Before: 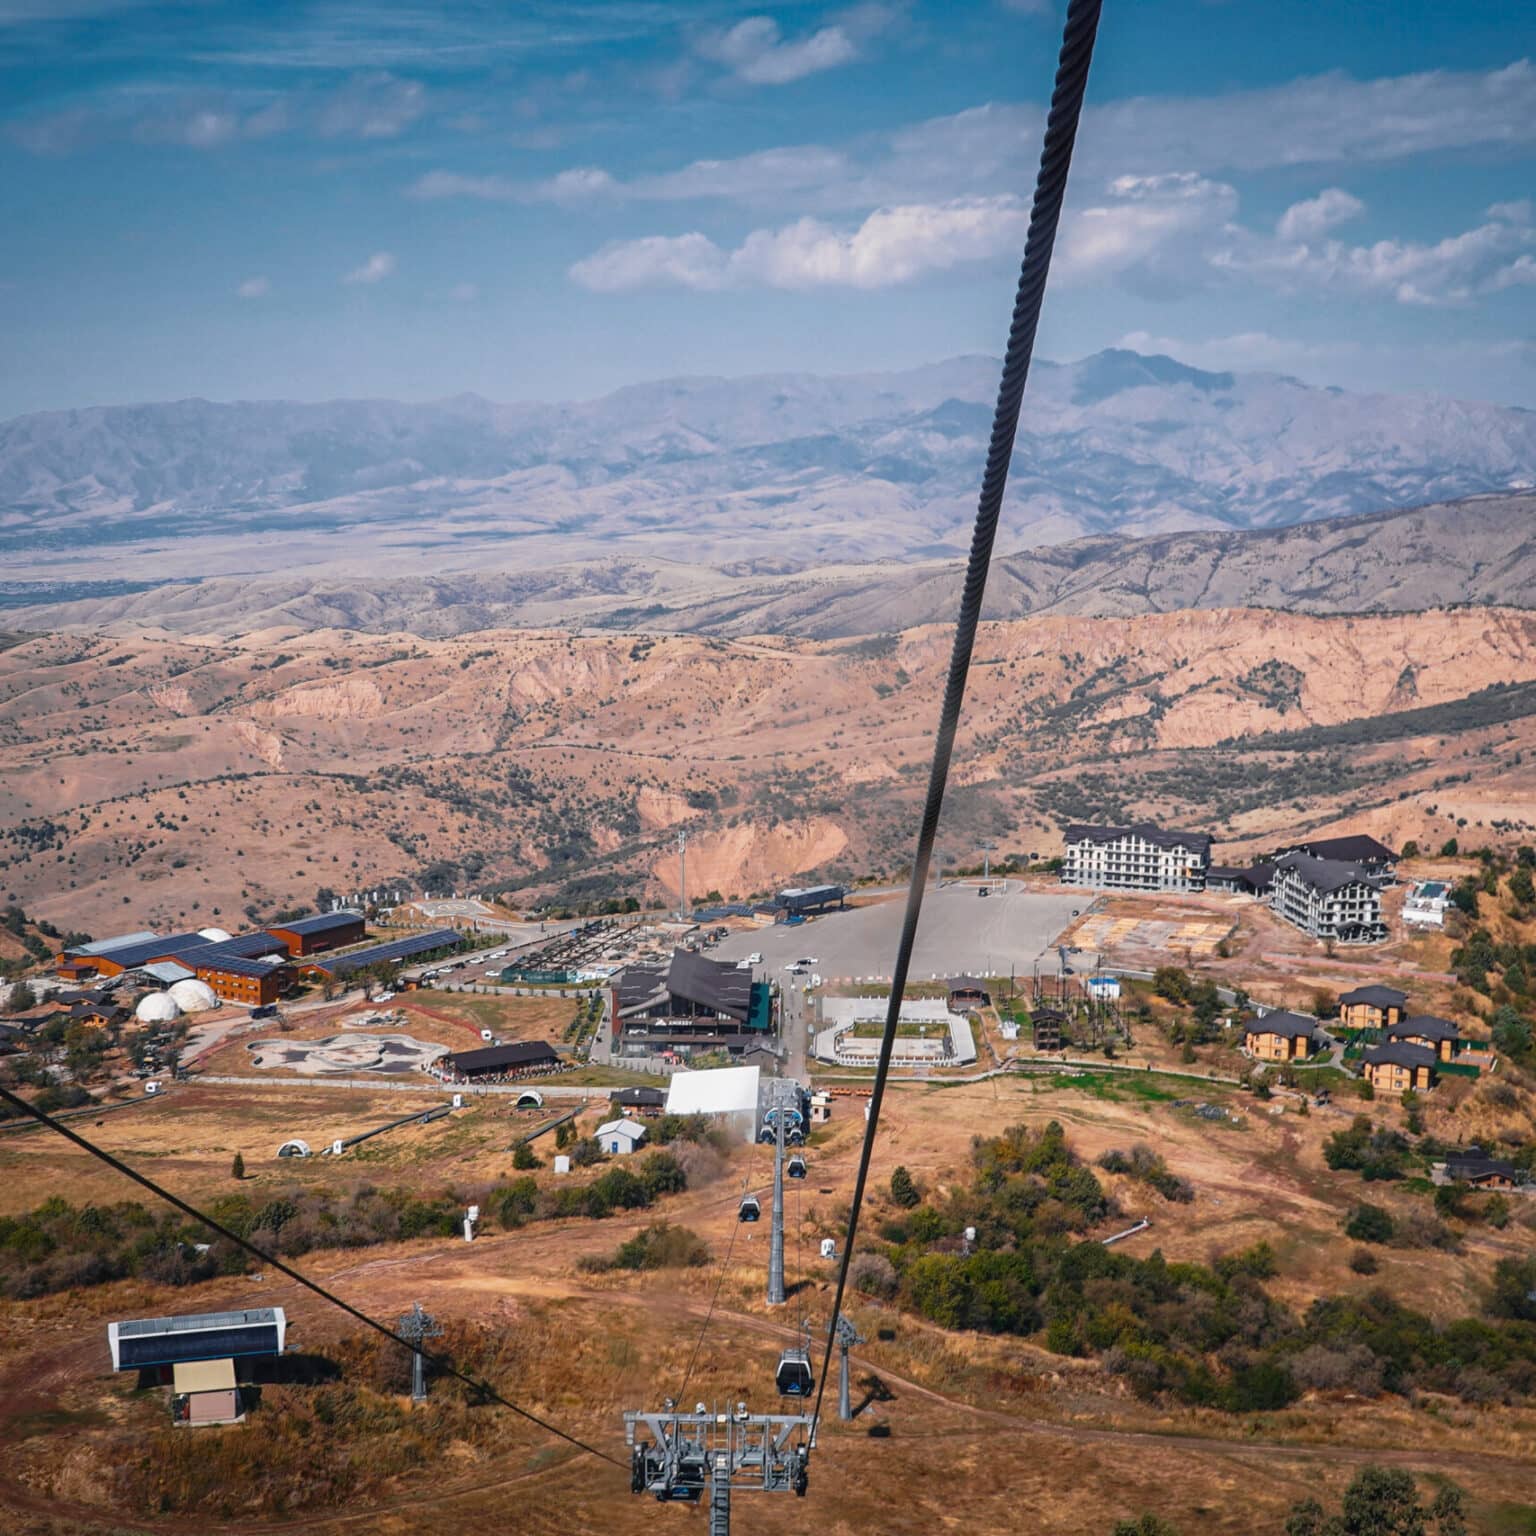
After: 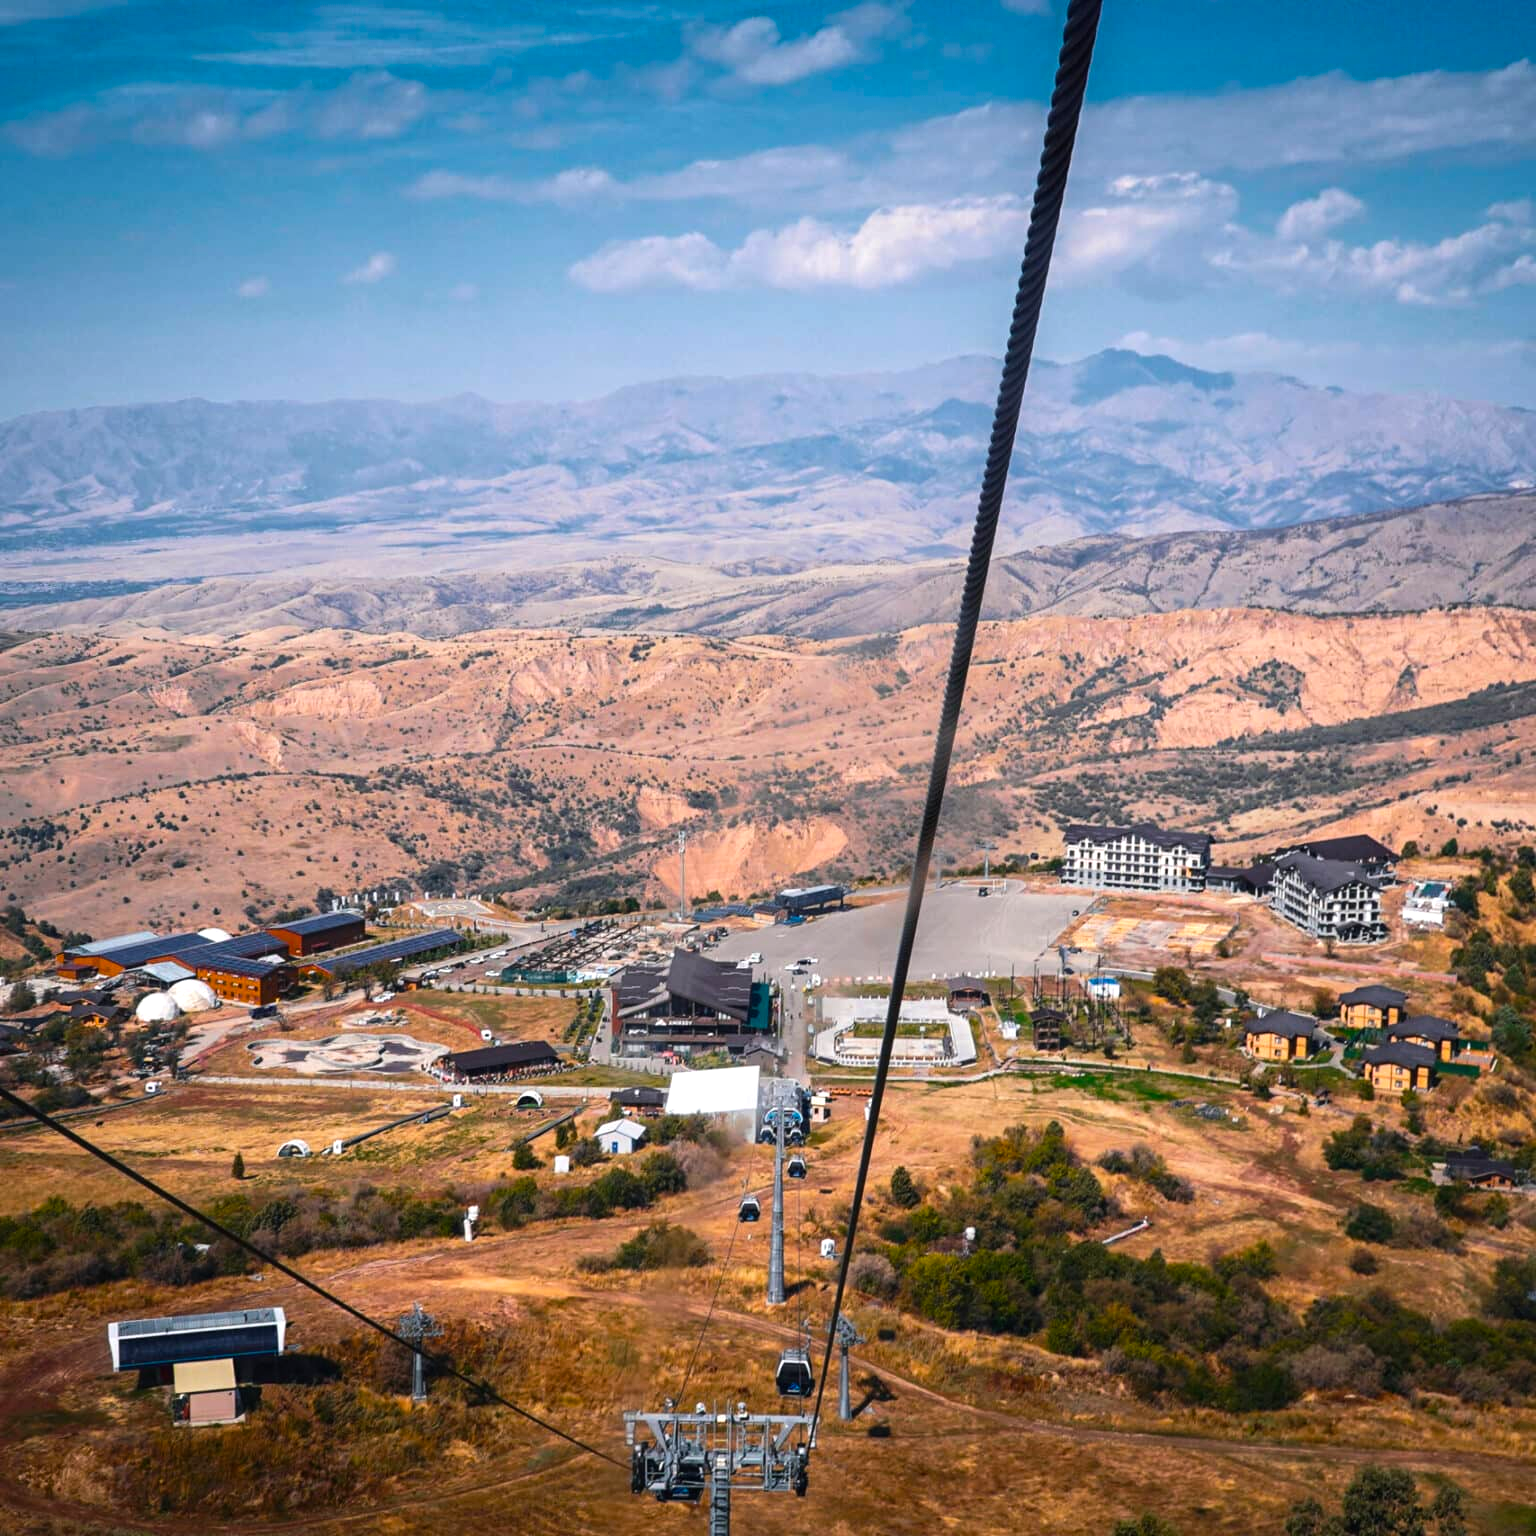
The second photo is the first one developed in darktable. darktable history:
tone equalizer: -8 EV -0.417 EV, -7 EV -0.389 EV, -6 EV -0.333 EV, -5 EV -0.222 EV, -3 EV 0.222 EV, -2 EV 0.333 EV, -1 EV 0.389 EV, +0 EV 0.417 EV, edges refinement/feathering 500, mask exposure compensation -1.57 EV, preserve details no
color balance rgb: perceptual saturation grading › global saturation 20%, global vibrance 20%
